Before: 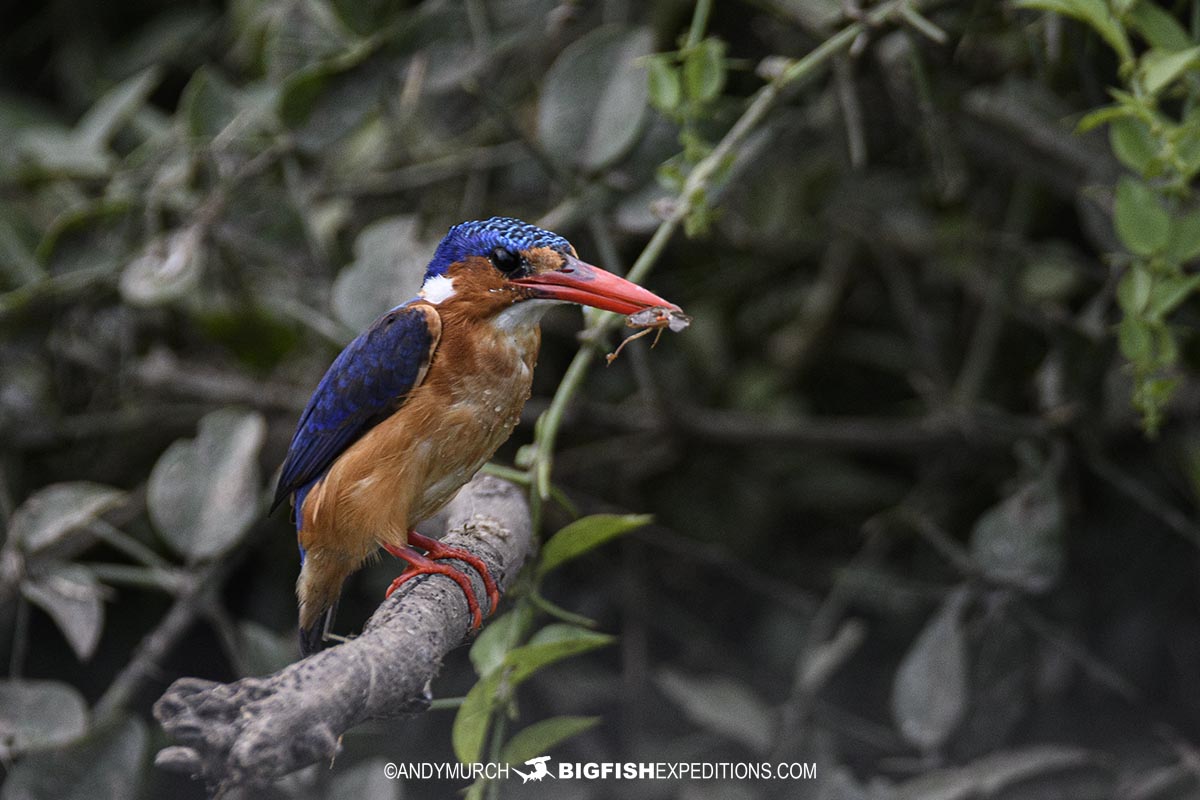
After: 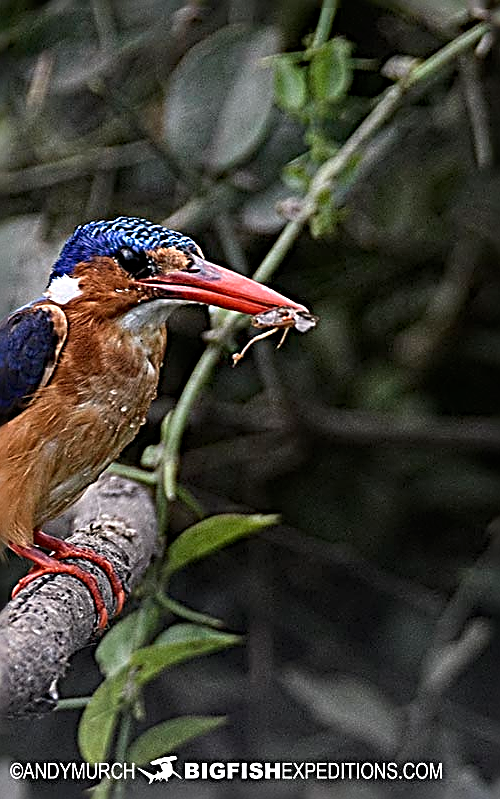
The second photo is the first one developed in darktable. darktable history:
crop: left 31.229%, right 27.105%
sharpen: radius 3.158, amount 1.731
